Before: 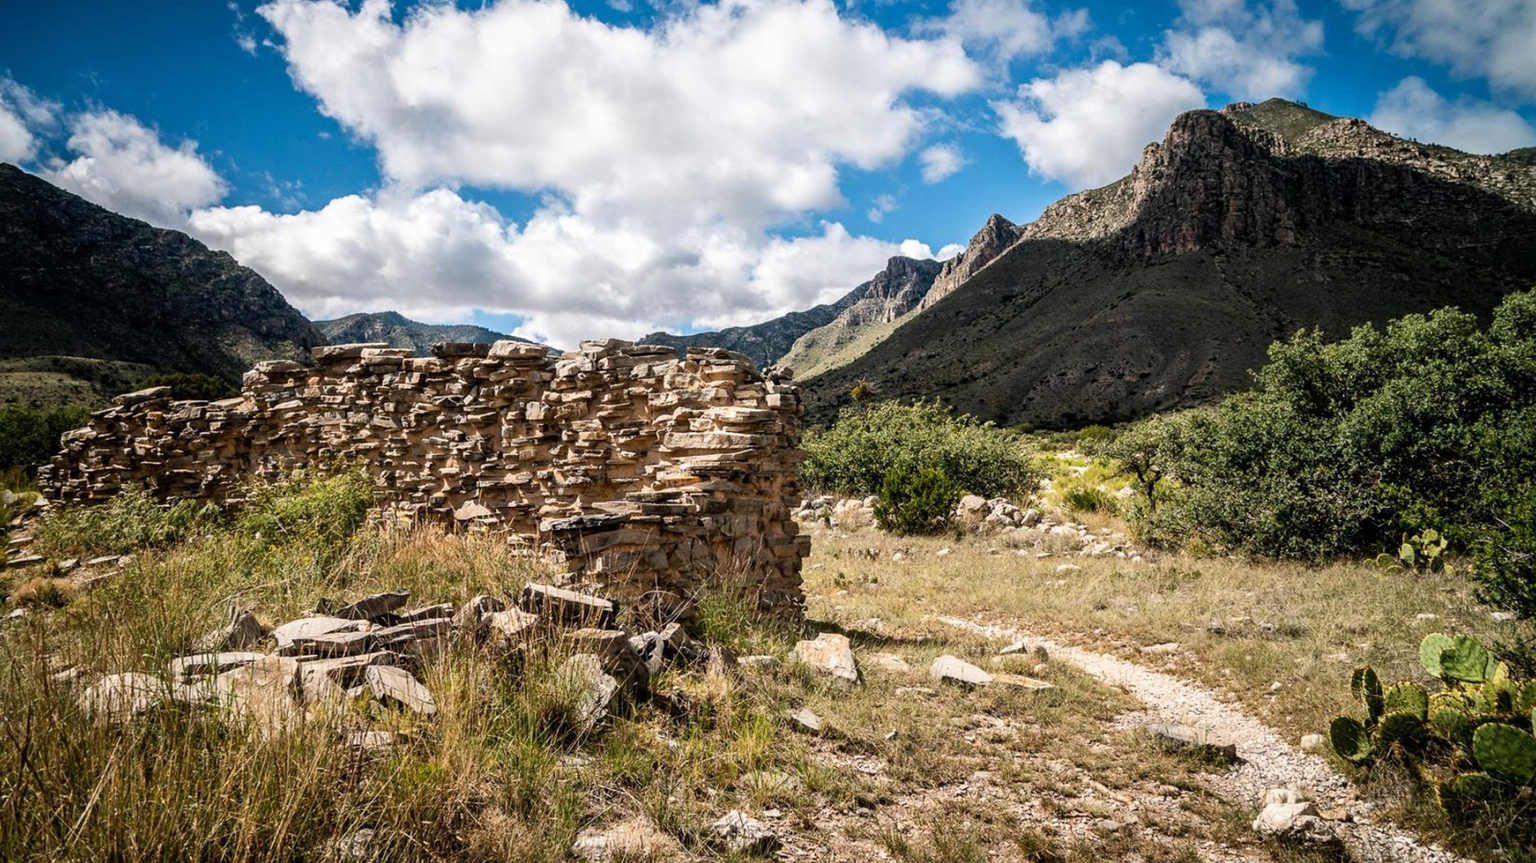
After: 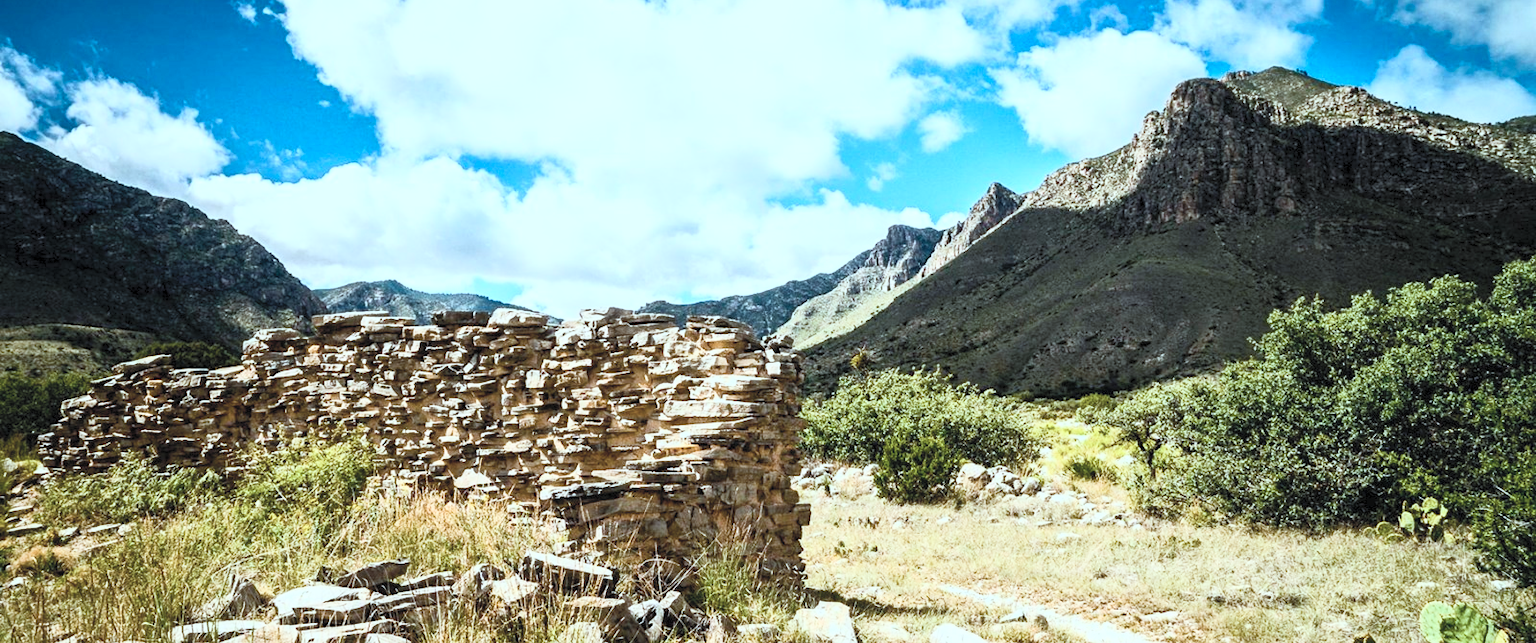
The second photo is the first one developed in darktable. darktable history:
crop: top 3.779%, bottom 21.628%
shadows and highlights: shadows 25.87, highlights -23.39
contrast brightness saturation: contrast 0.423, brightness 0.56, saturation -0.201
color balance rgb: perceptual saturation grading › global saturation 23.773%, perceptual saturation grading › highlights -23.979%, perceptual saturation grading › mid-tones 24.324%, perceptual saturation grading › shadows 39.441%, global vibrance 15.087%
color correction: highlights a* -9.92, highlights b* -10.46
